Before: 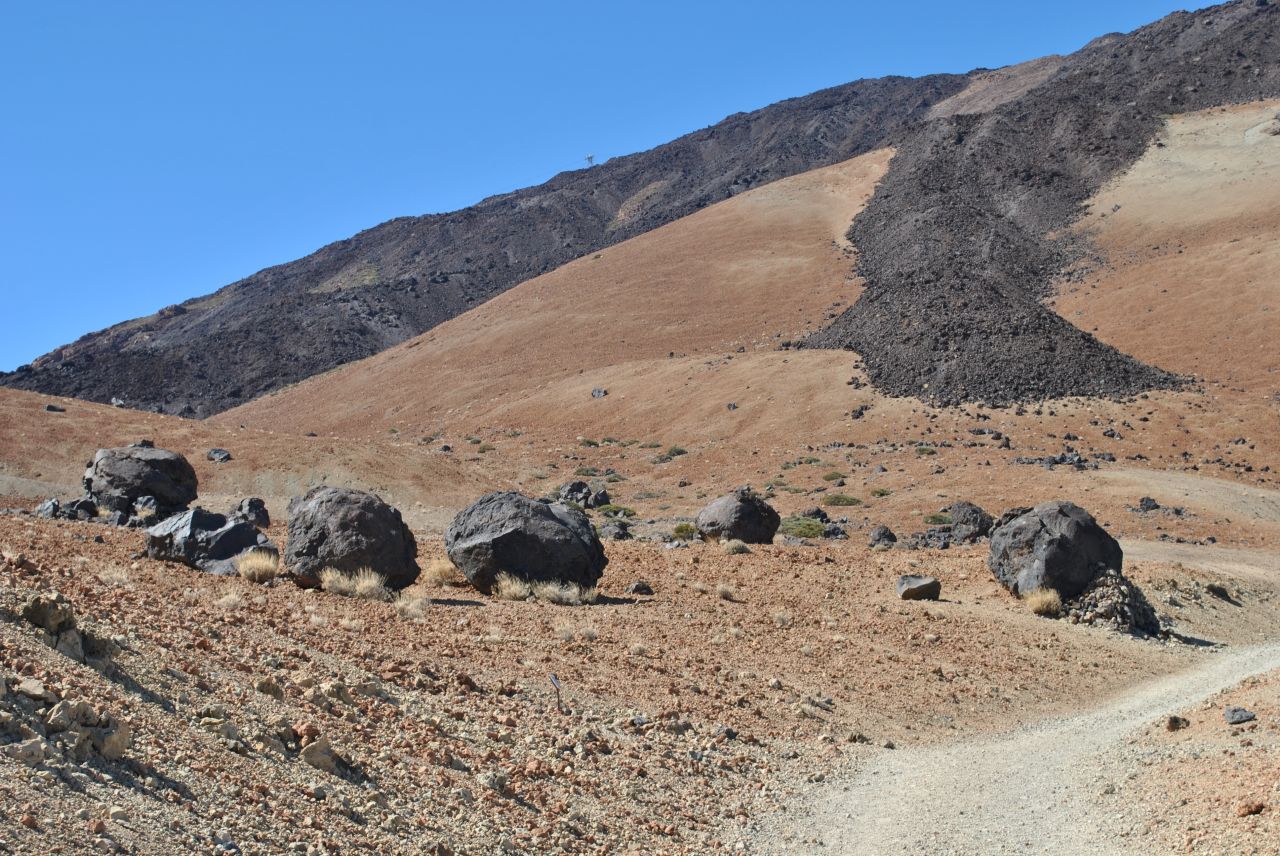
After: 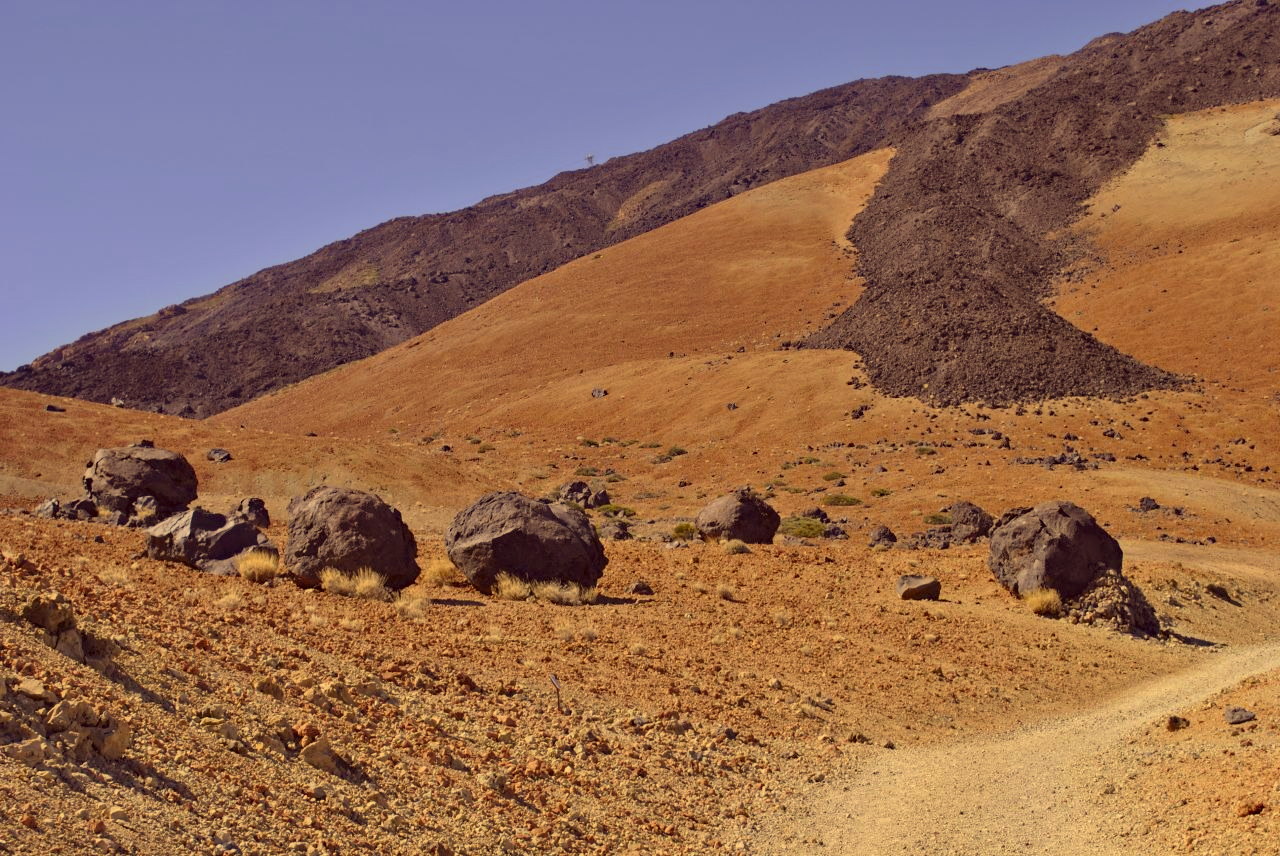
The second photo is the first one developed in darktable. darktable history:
color correction: highlights a* 10.12, highlights b* 39.04, shadows a* 14.62, shadows b* 3.37
shadows and highlights: radius 121.13, shadows 21.4, white point adjustment -9.72, highlights -14.39, soften with gaussian
haze removal: compatibility mode true, adaptive false
